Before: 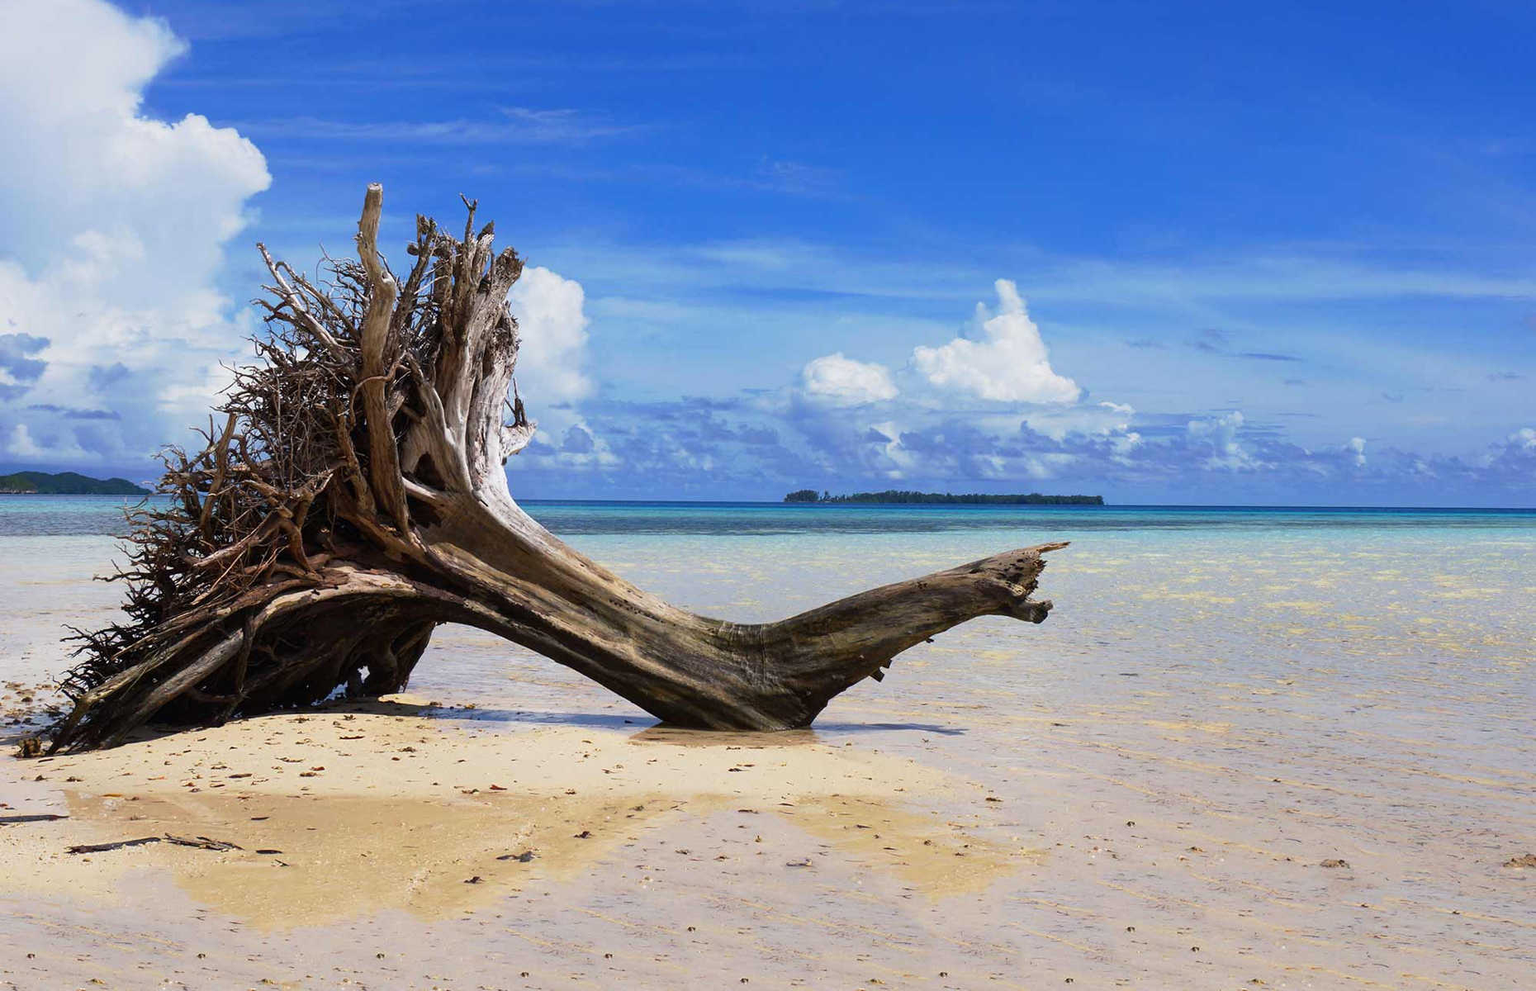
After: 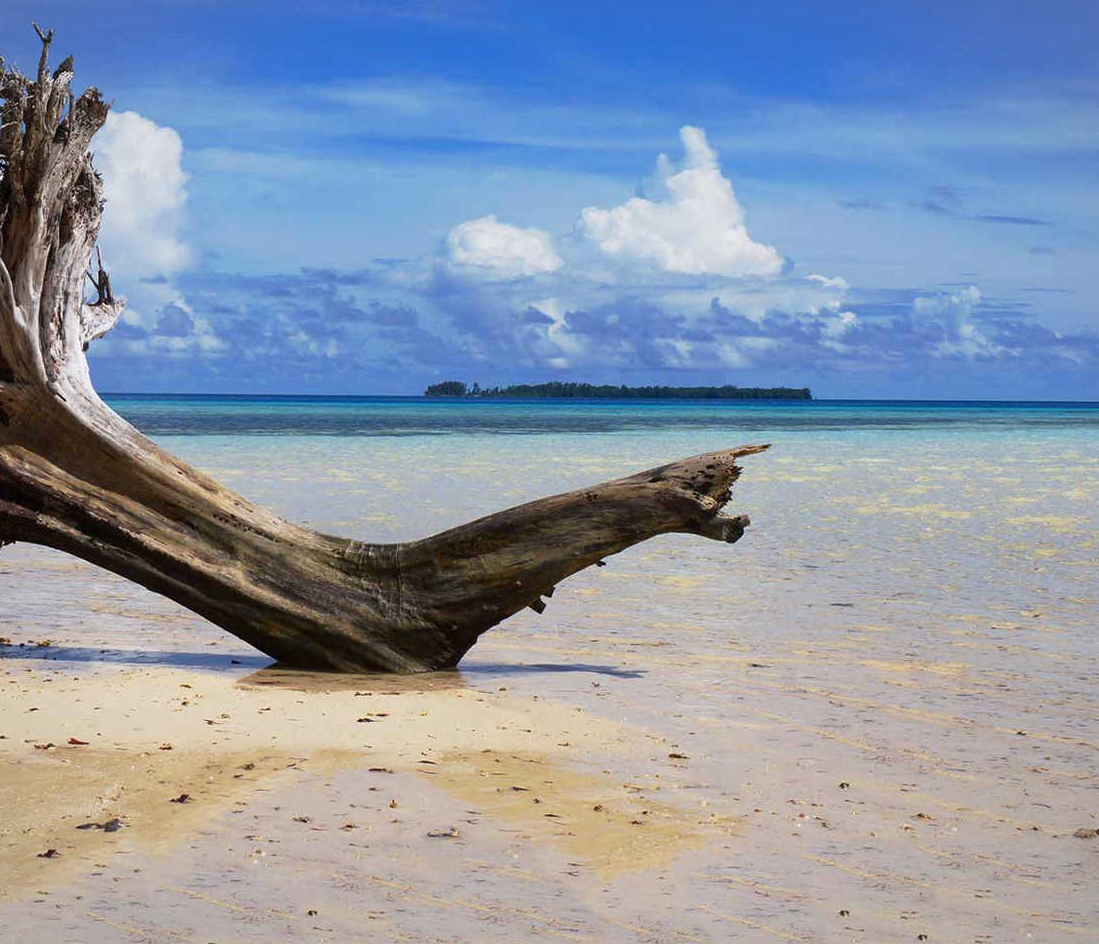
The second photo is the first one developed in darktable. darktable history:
crop and rotate: left 28.256%, top 17.734%, right 12.656%, bottom 3.573%
contrast brightness saturation: contrast 0.03, brightness -0.04
vignetting: fall-off start 85%, fall-off radius 80%, brightness -0.182, saturation -0.3, width/height ratio 1.219, dithering 8-bit output, unbound false
